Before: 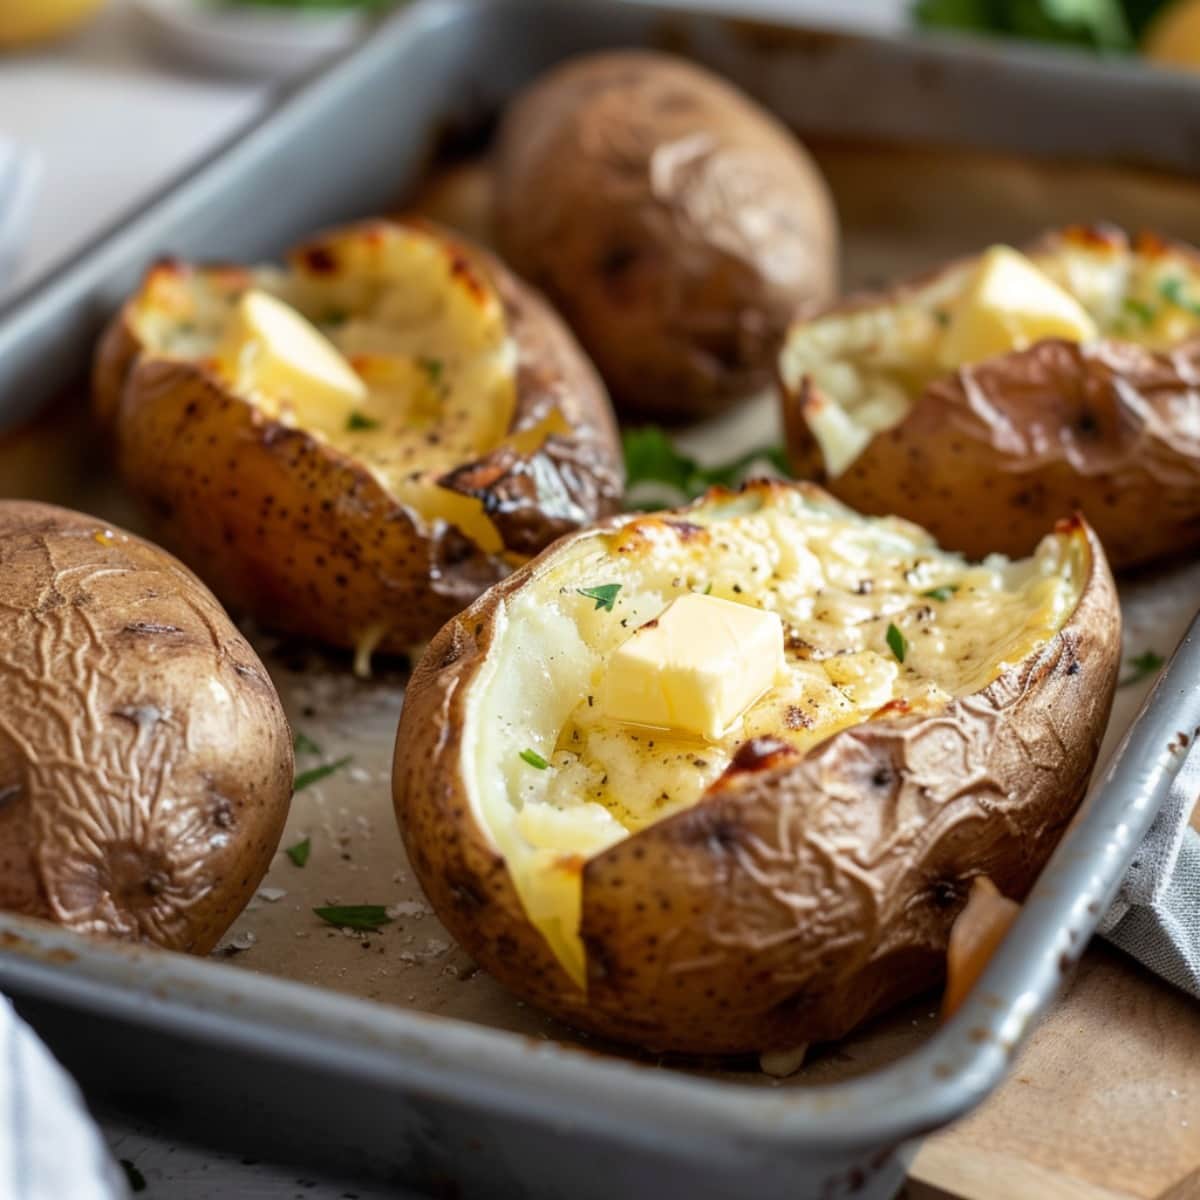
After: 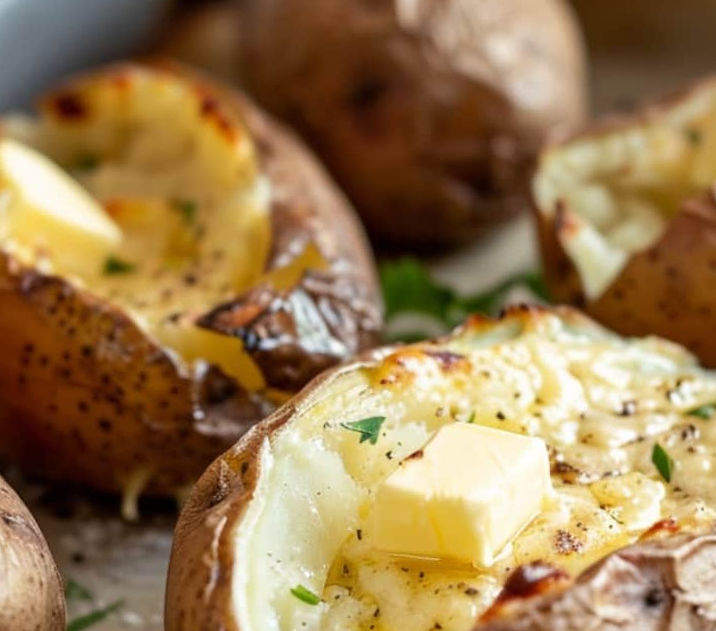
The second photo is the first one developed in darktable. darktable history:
rotate and perspective: rotation -2.56°, automatic cropping off
crop: left 20.932%, top 15.471%, right 21.848%, bottom 34.081%
